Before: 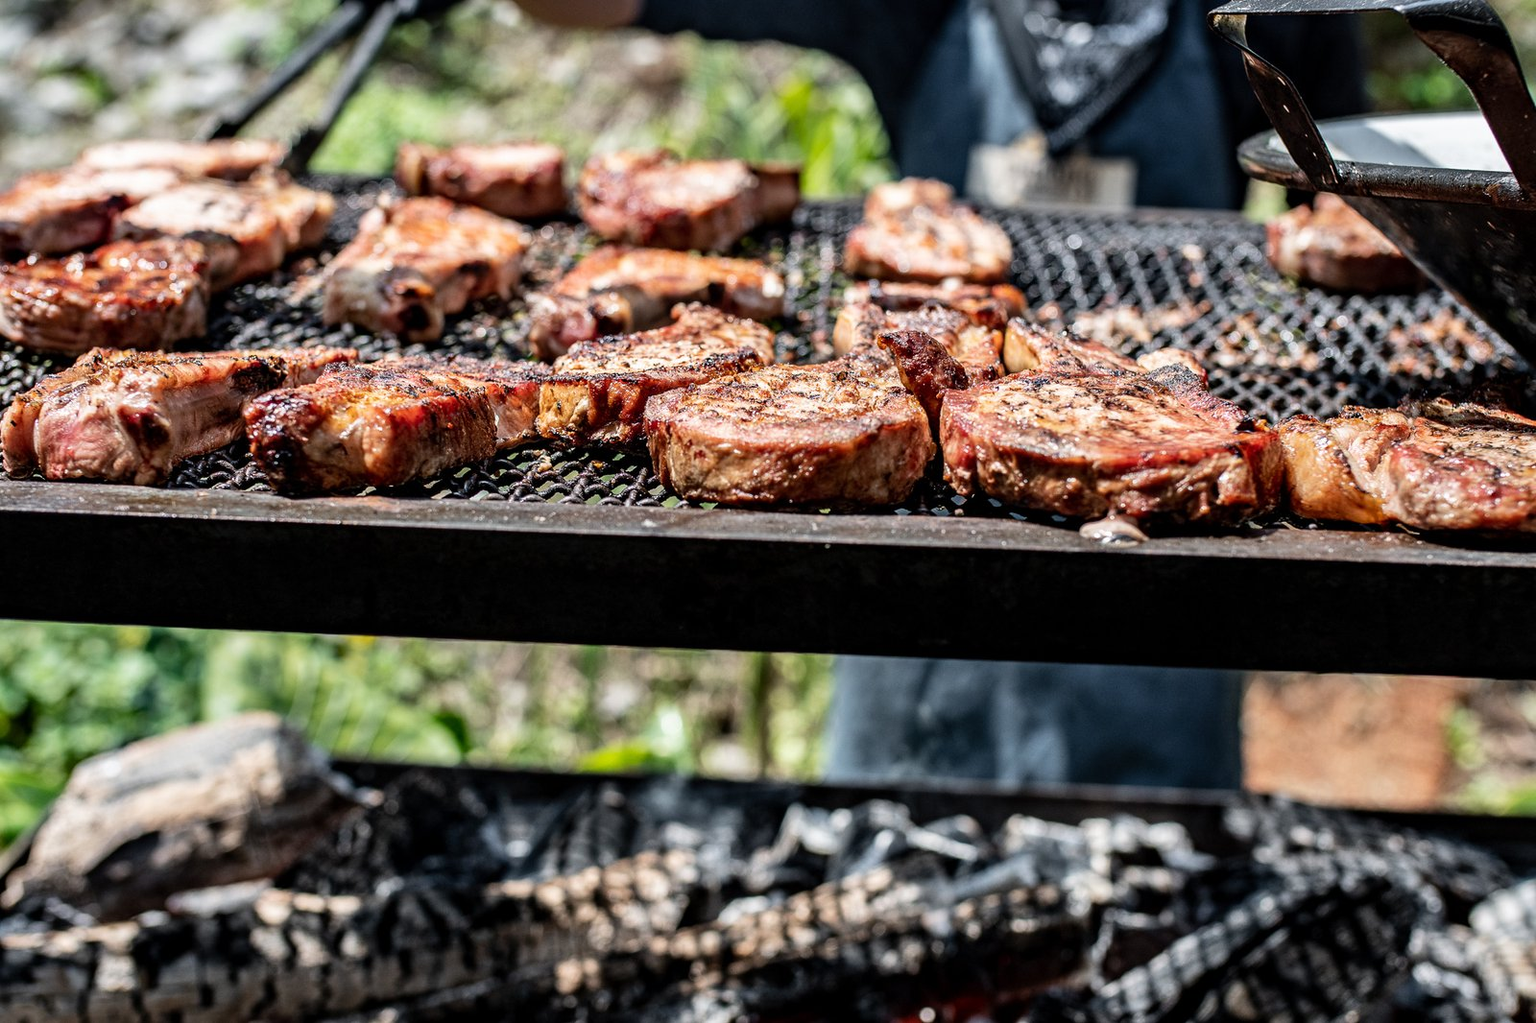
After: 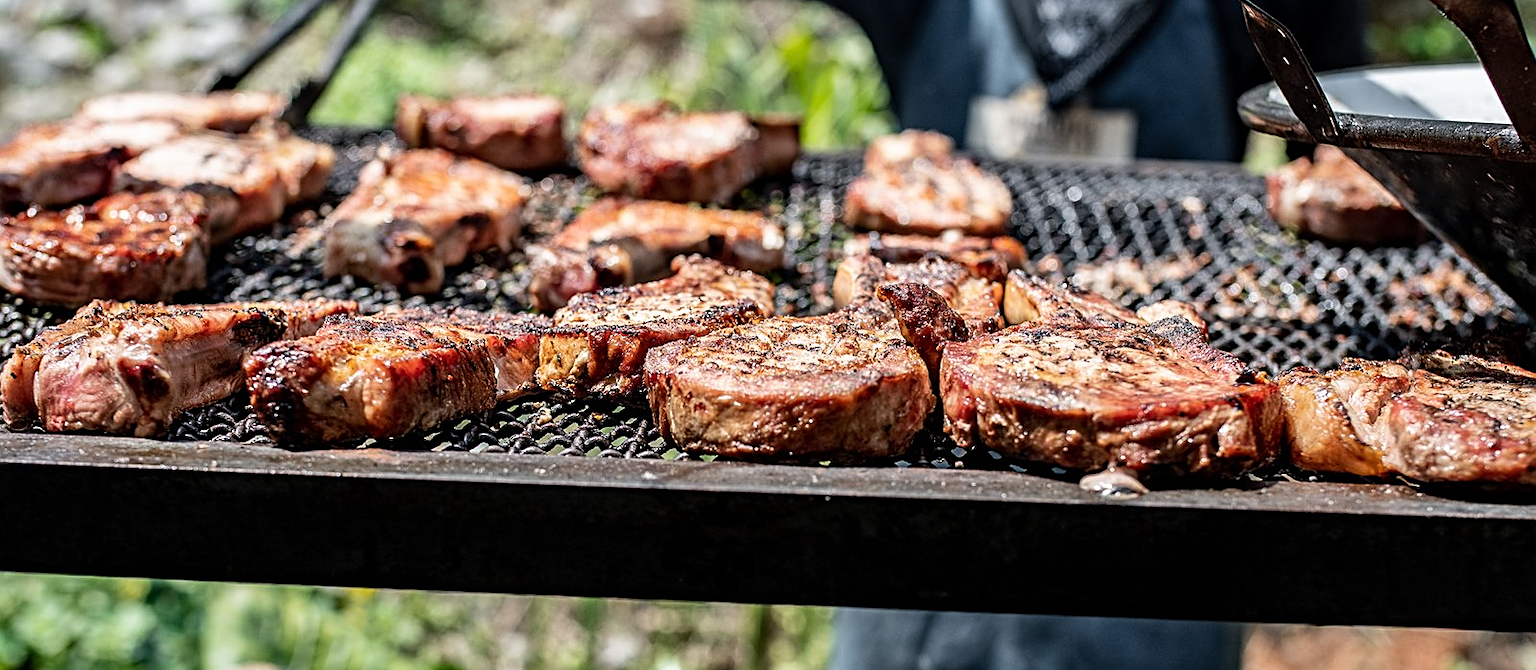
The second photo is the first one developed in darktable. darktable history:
crop and rotate: top 4.78%, bottom 29.688%
sharpen: on, module defaults
